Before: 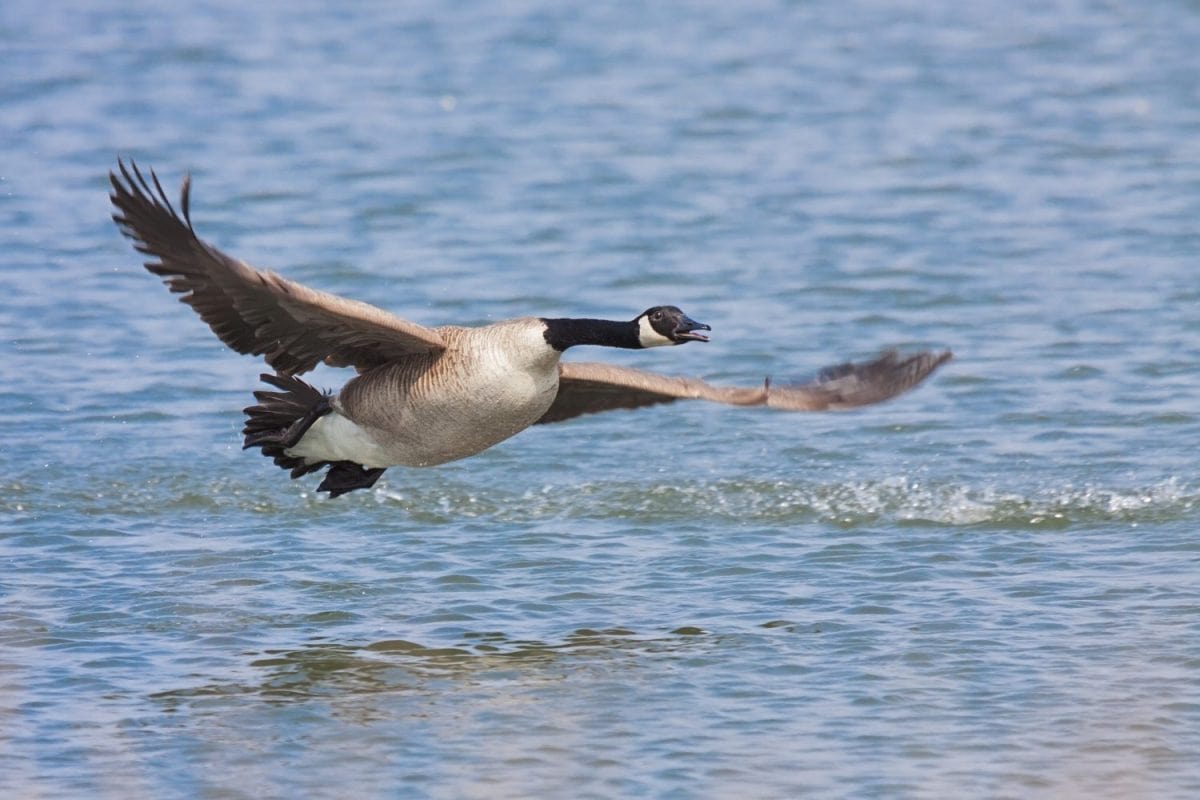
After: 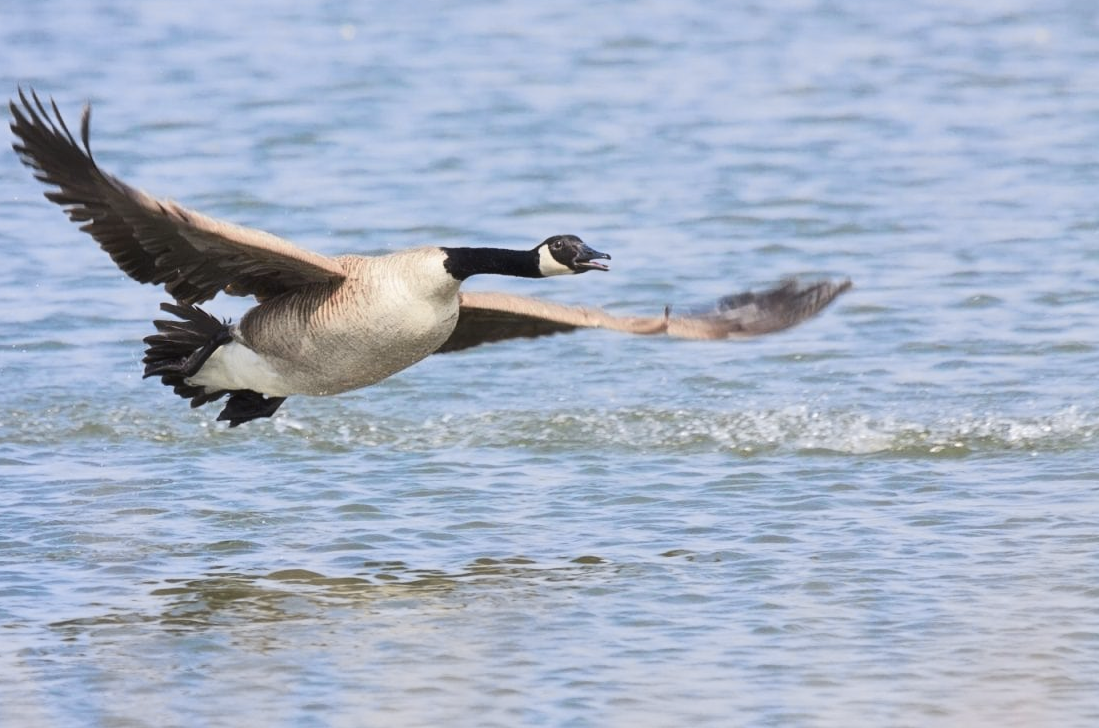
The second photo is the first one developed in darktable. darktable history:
tone curve: curves: ch0 [(0, 0.018) (0.061, 0.041) (0.205, 0.191) (0.289, 0.292) (0.39, 0.424) (0.493, 0.551) (0.666, 0.743) (0.795, 0.841) (1, 0.998)]; ch1 [(0, 0) (0.385, 0.343) (0.439, 0.415) (0.494, 0.498) (0.501, 0.501) (0.51, 0.509) (0.548, 0.563) (0.586, 0.61) (0.684, 0.658) (0.783, 0.804) (1, 1)]; ch2 [(0, 0) (0.304, 0.31) (0.403, 0.399) (0.441, 0.428) (0.47, 0.469) (0.498, 0.496) (0.524, 0.538) (0.566, 0.579) (0.648, 0.665) (0.697, 0.699) (1, 1)], color space Lab, independent channels
contrast brightness saturation: contrast 0.11, saturation -0.173
haze removal: strength -0.09, adaptive false
crop and rotate: left 8.347%, top 8.984%
